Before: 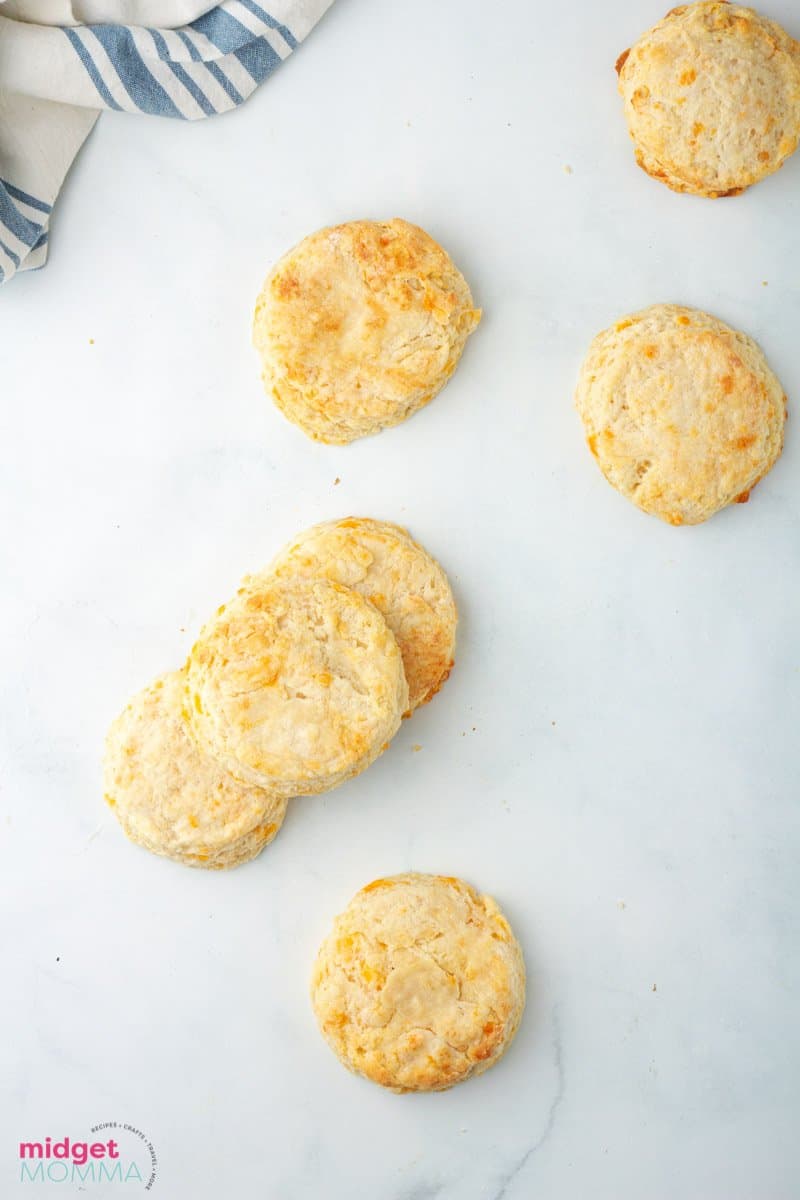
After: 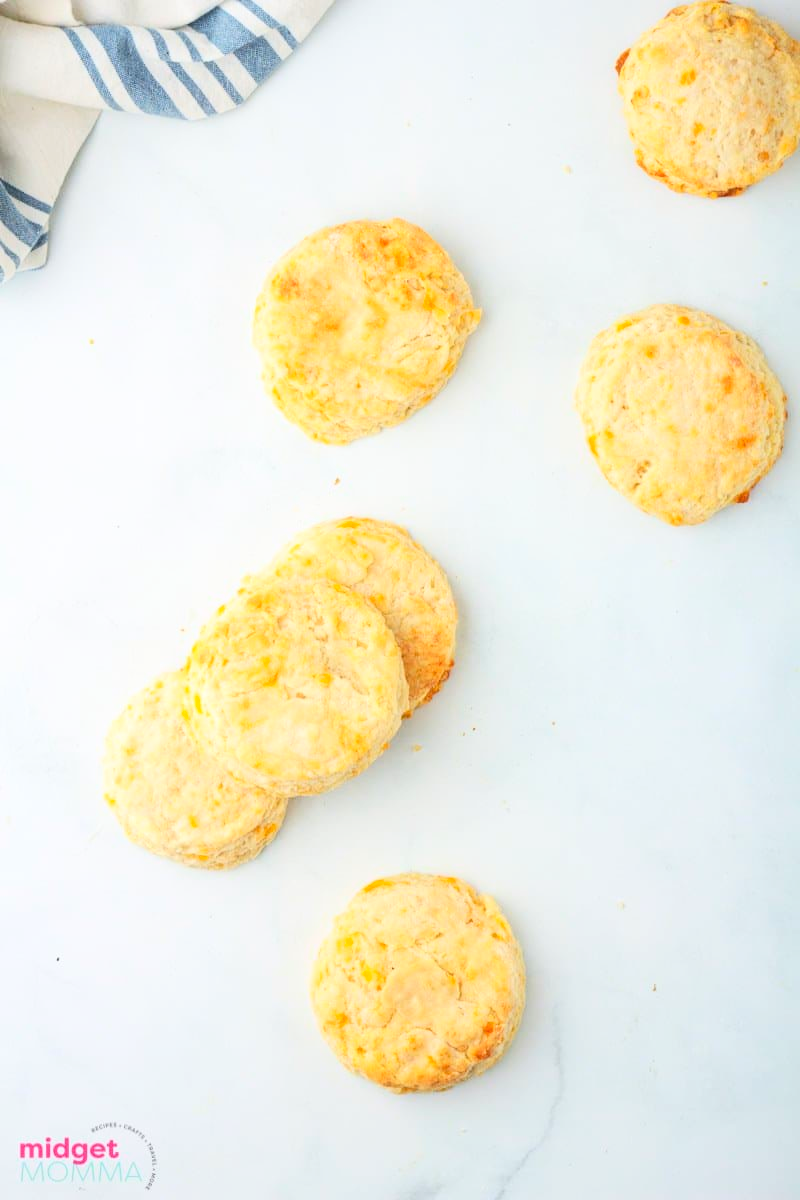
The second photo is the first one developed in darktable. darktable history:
contrast brightness saturation: contrast 0.197, brightness 0.164, saturation 0.219
